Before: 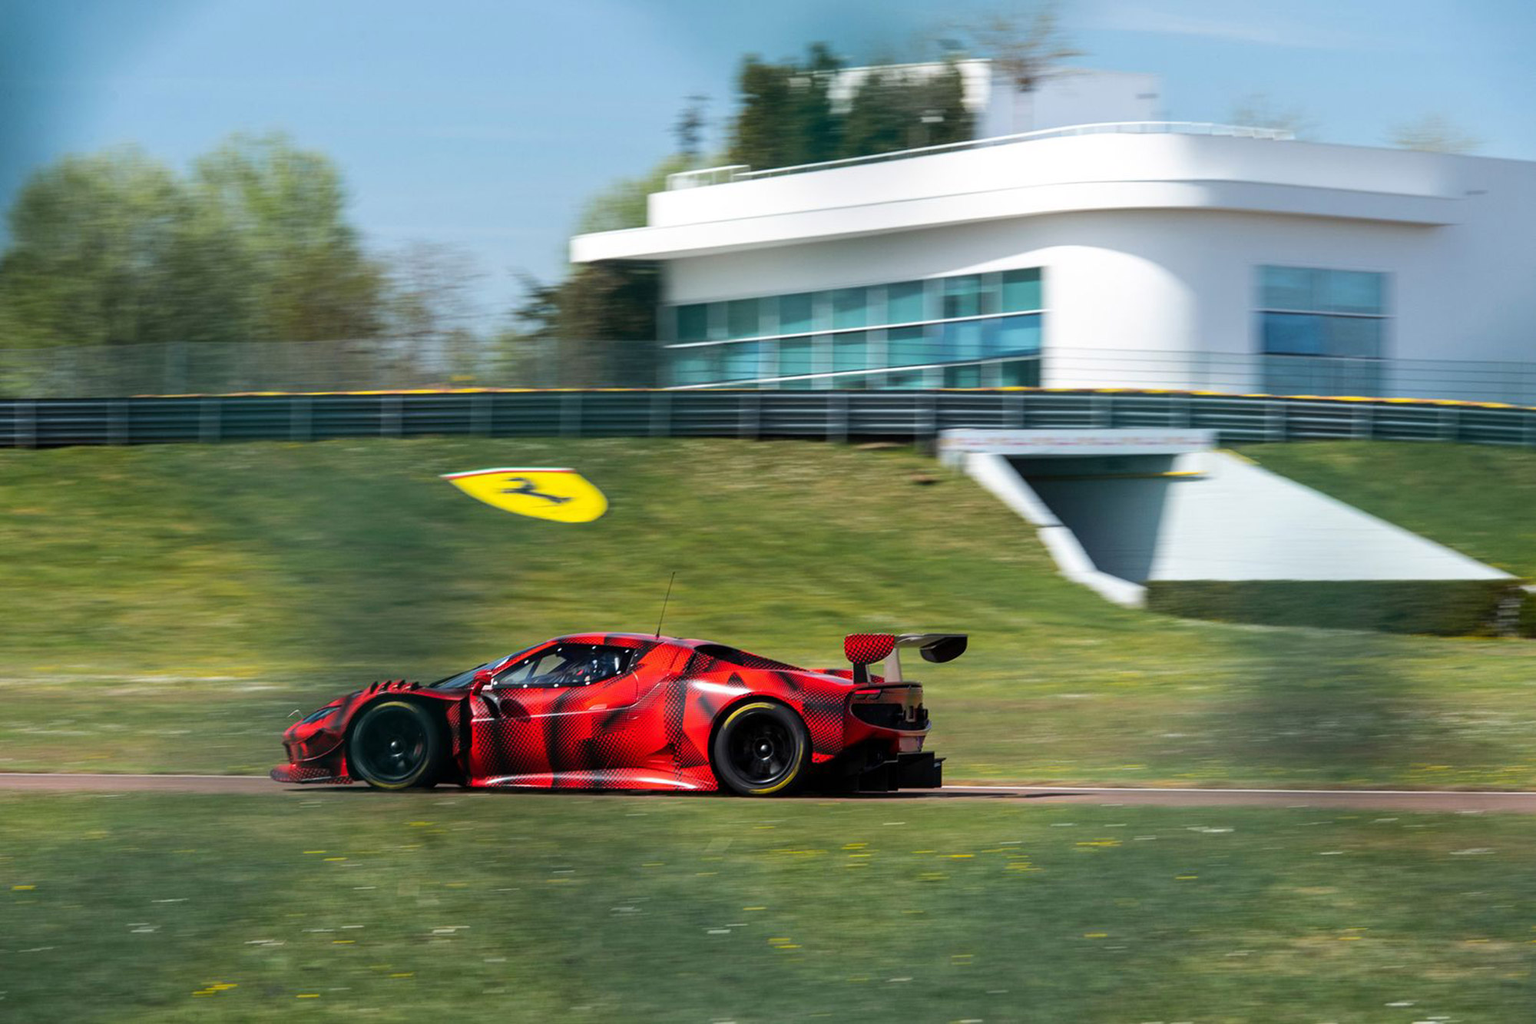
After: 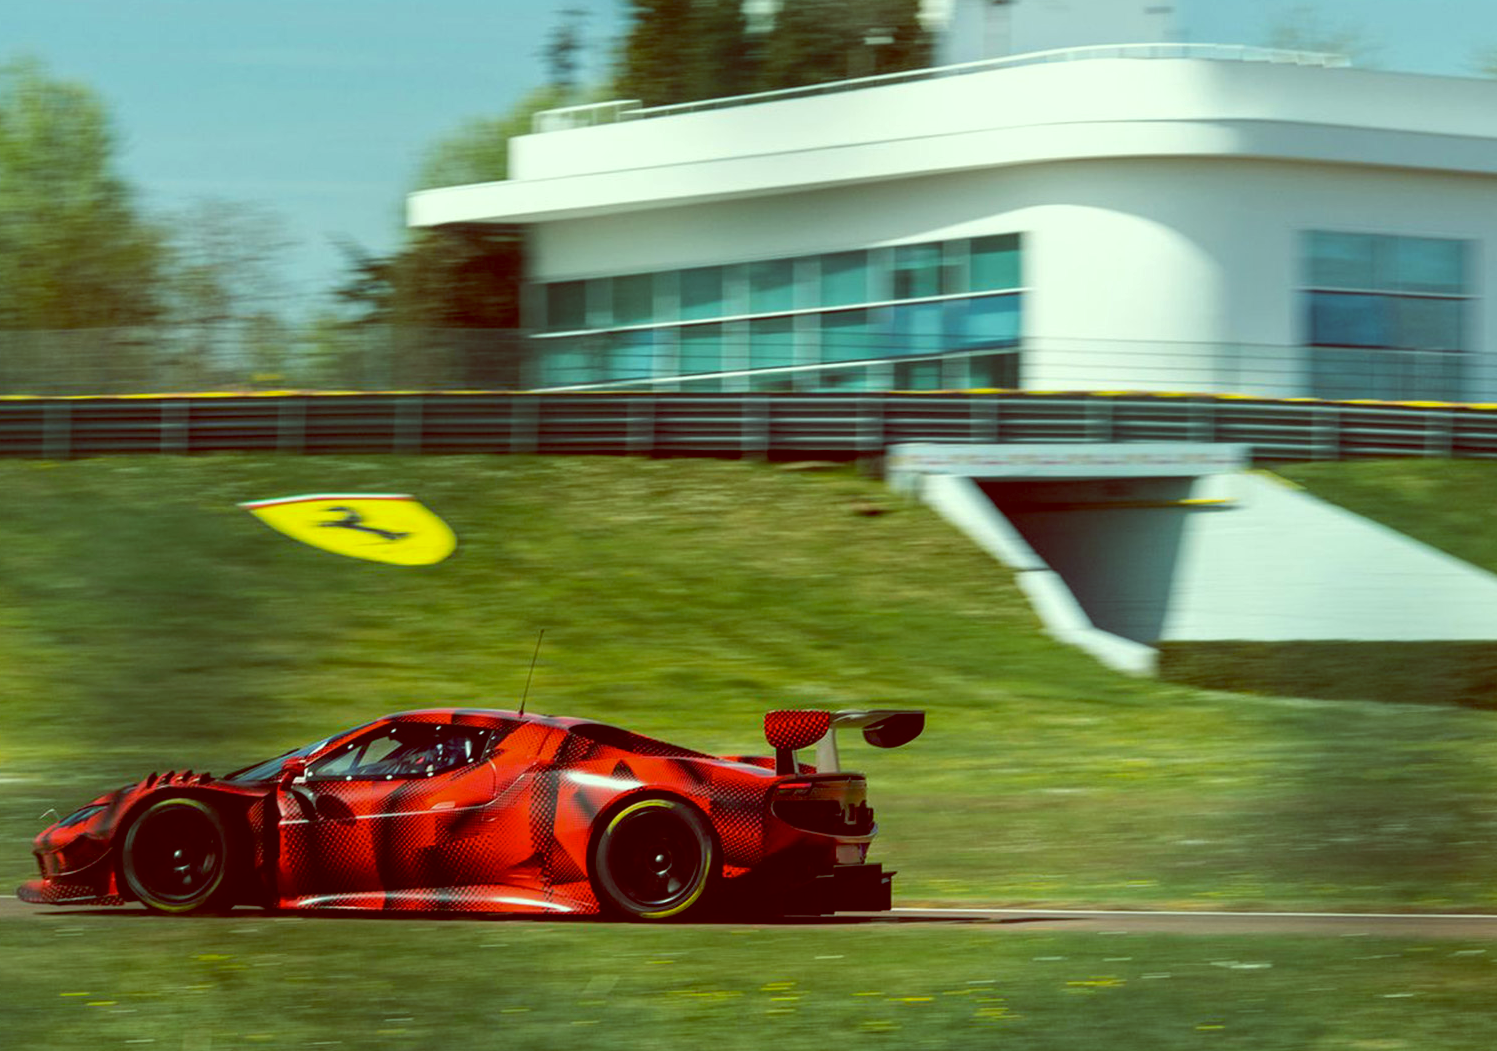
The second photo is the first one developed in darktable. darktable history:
local contrast: highlights 100%, shadows 100%, detail 120%, midtone range 0.2
crop: left 16.768%, top 8.653%, right 8.362%, bottom 12.485%
color balance: lift [1, 1.015, 0.987, 0.985], gamma [1, 0.959, 1.042, 0.958], gain [0.927, 0.938, 1.072, 0.928], contrast 1.5%
